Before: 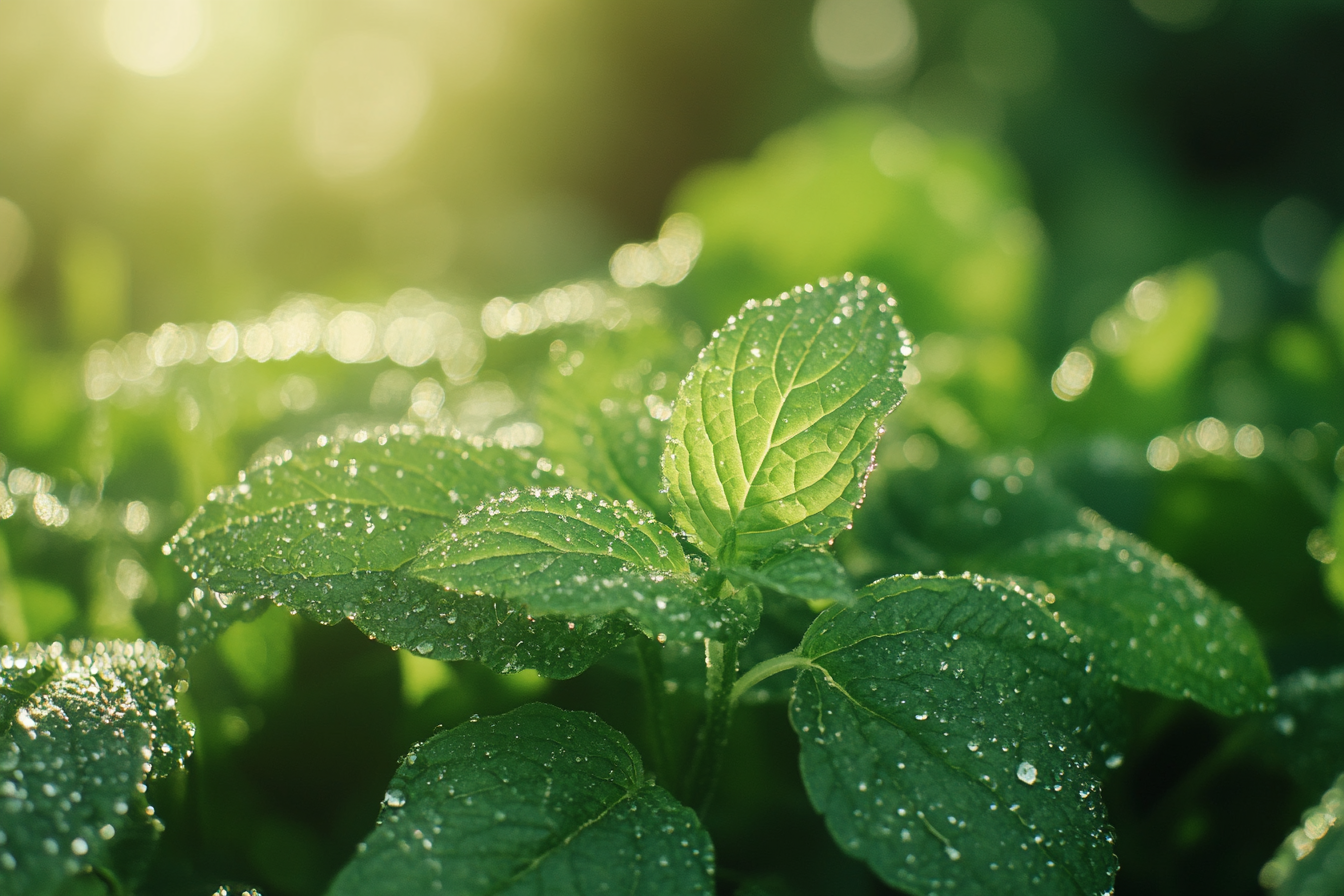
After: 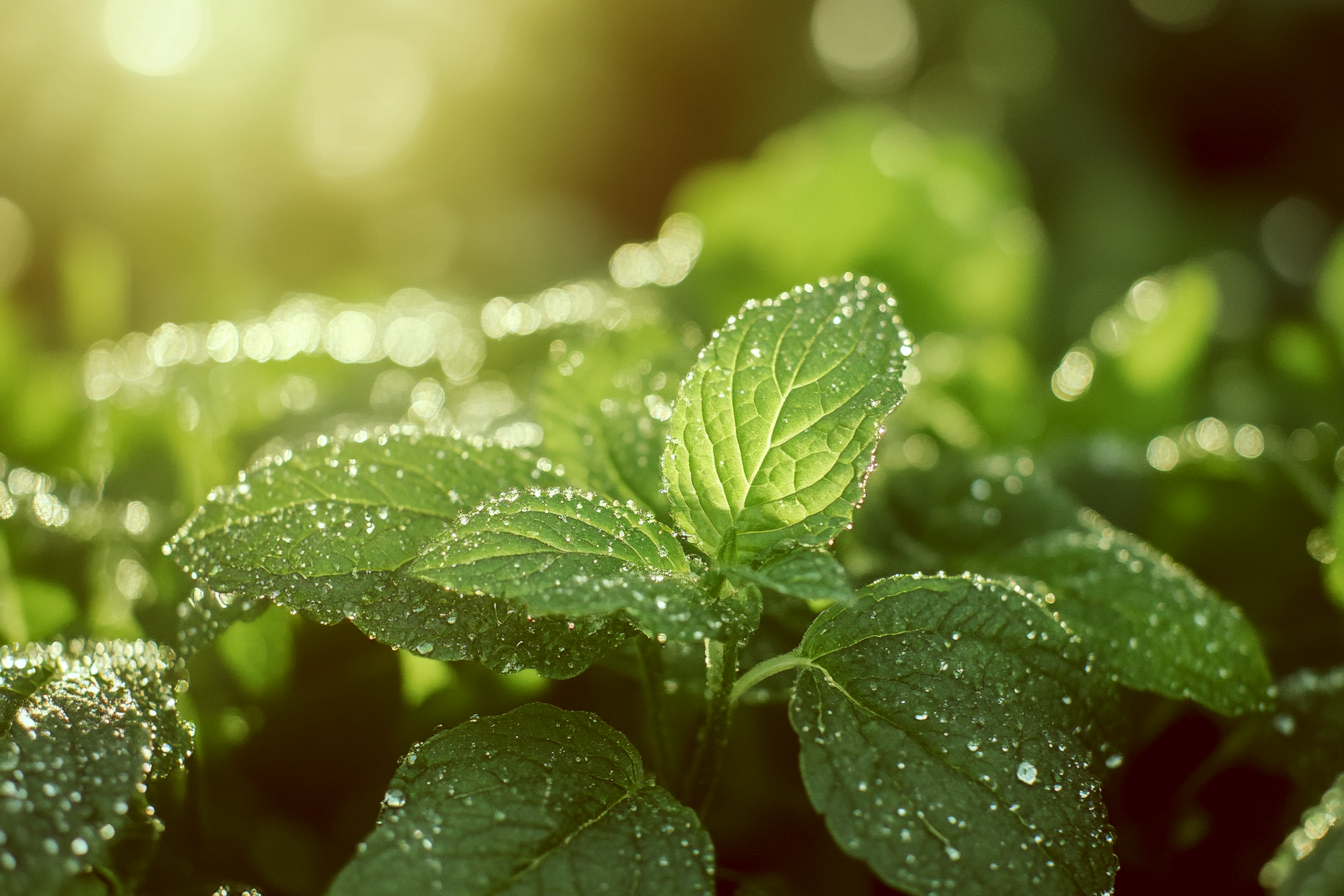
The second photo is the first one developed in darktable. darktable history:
color correction: highlights a* -7.23, highlights b* -0.161, shadows a* 20.08, shadows b* 11.73
local contrast: on, module defaults
